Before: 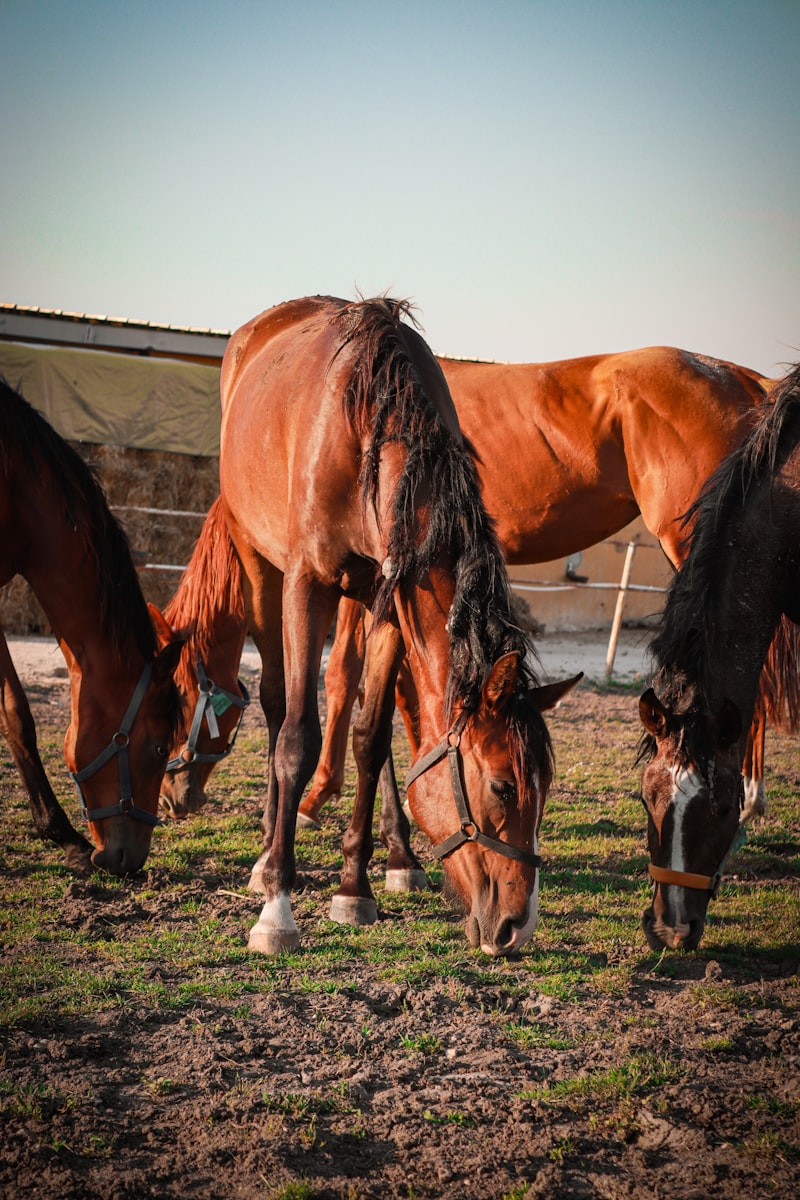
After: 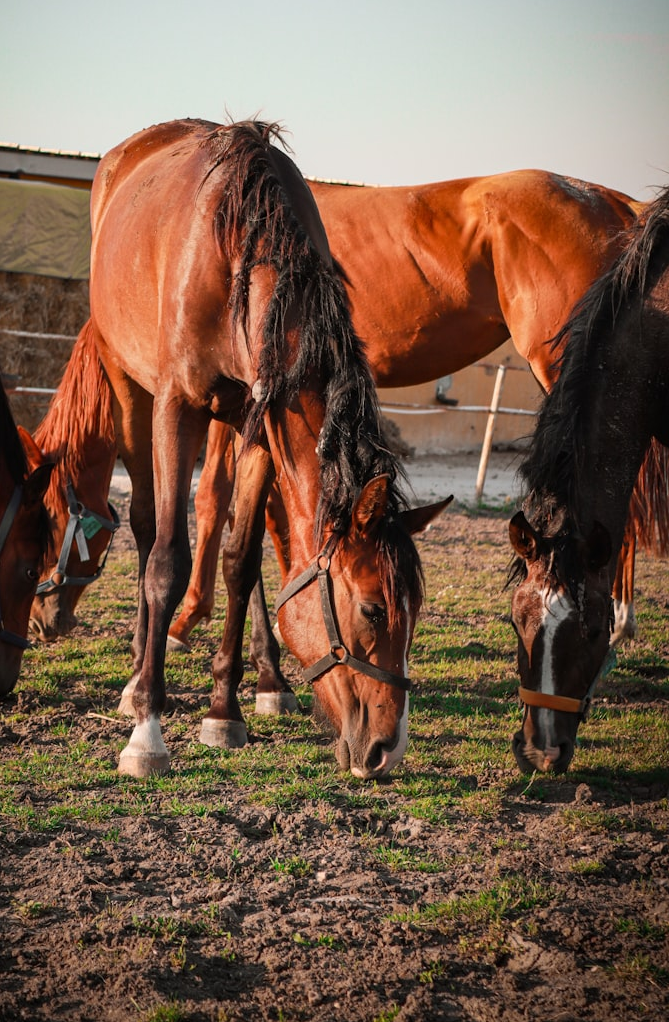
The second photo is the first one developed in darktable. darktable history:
crop: left 16.302%, top 14.751%
